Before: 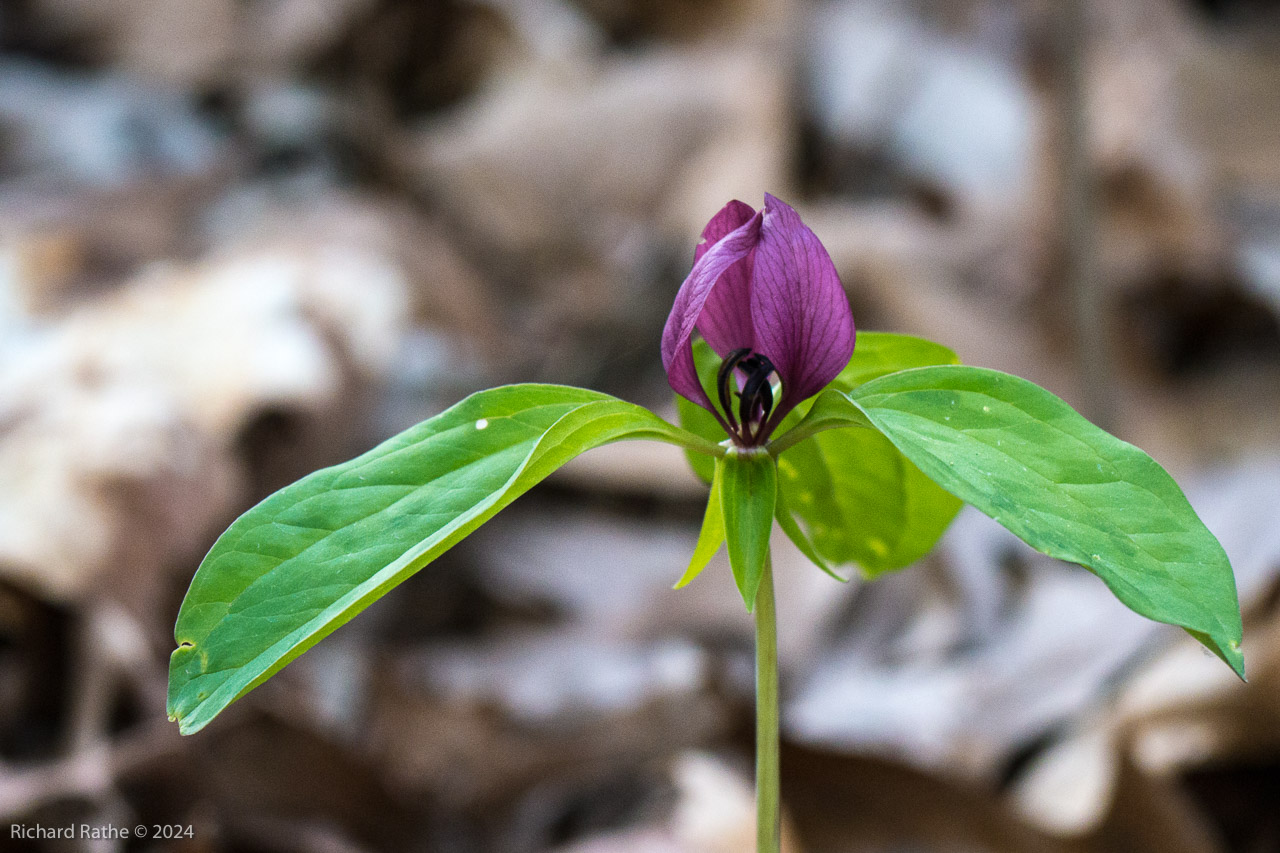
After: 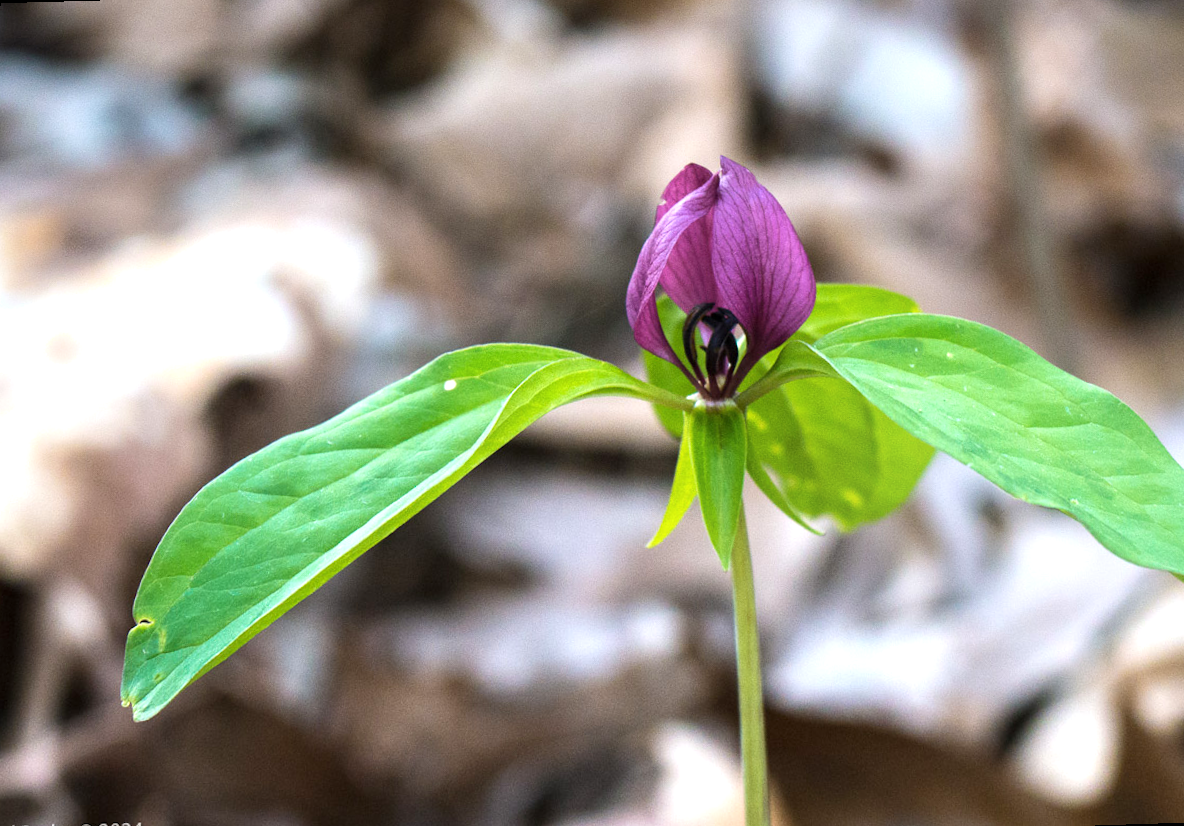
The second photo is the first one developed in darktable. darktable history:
exposure: exposure 0.574 EV, compensate highlight preservation false
rotate and perspective: rotation -1.68°, lens shift (vertical) -0.146, crop left 0.049, crop right 0.912, crop top 0.032, crop bottom 0.96
shadows and highlights: shadows -23.08, highlights 46.15, soften with gaussian
